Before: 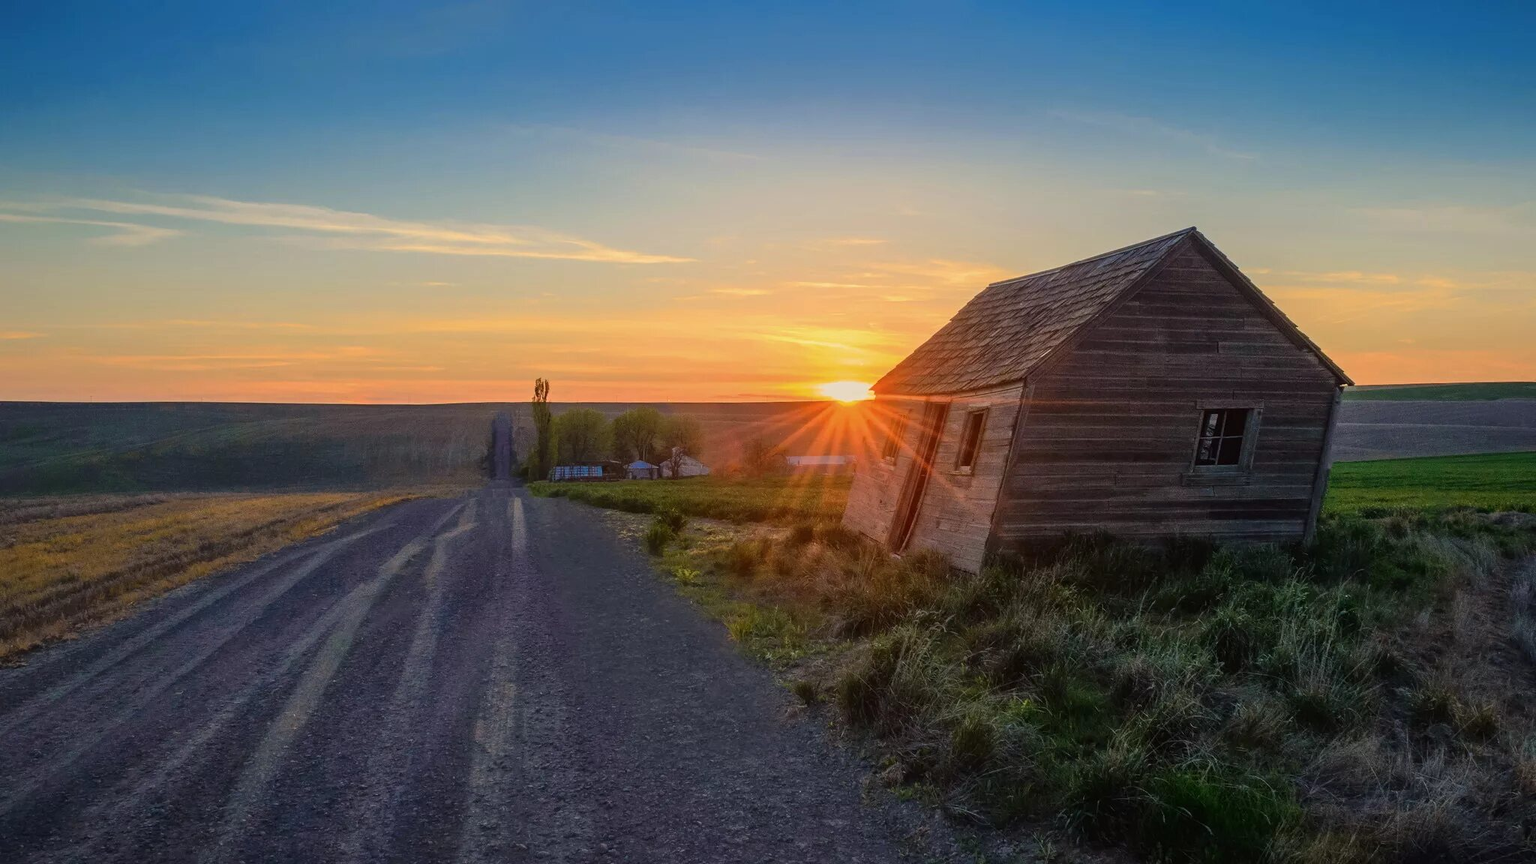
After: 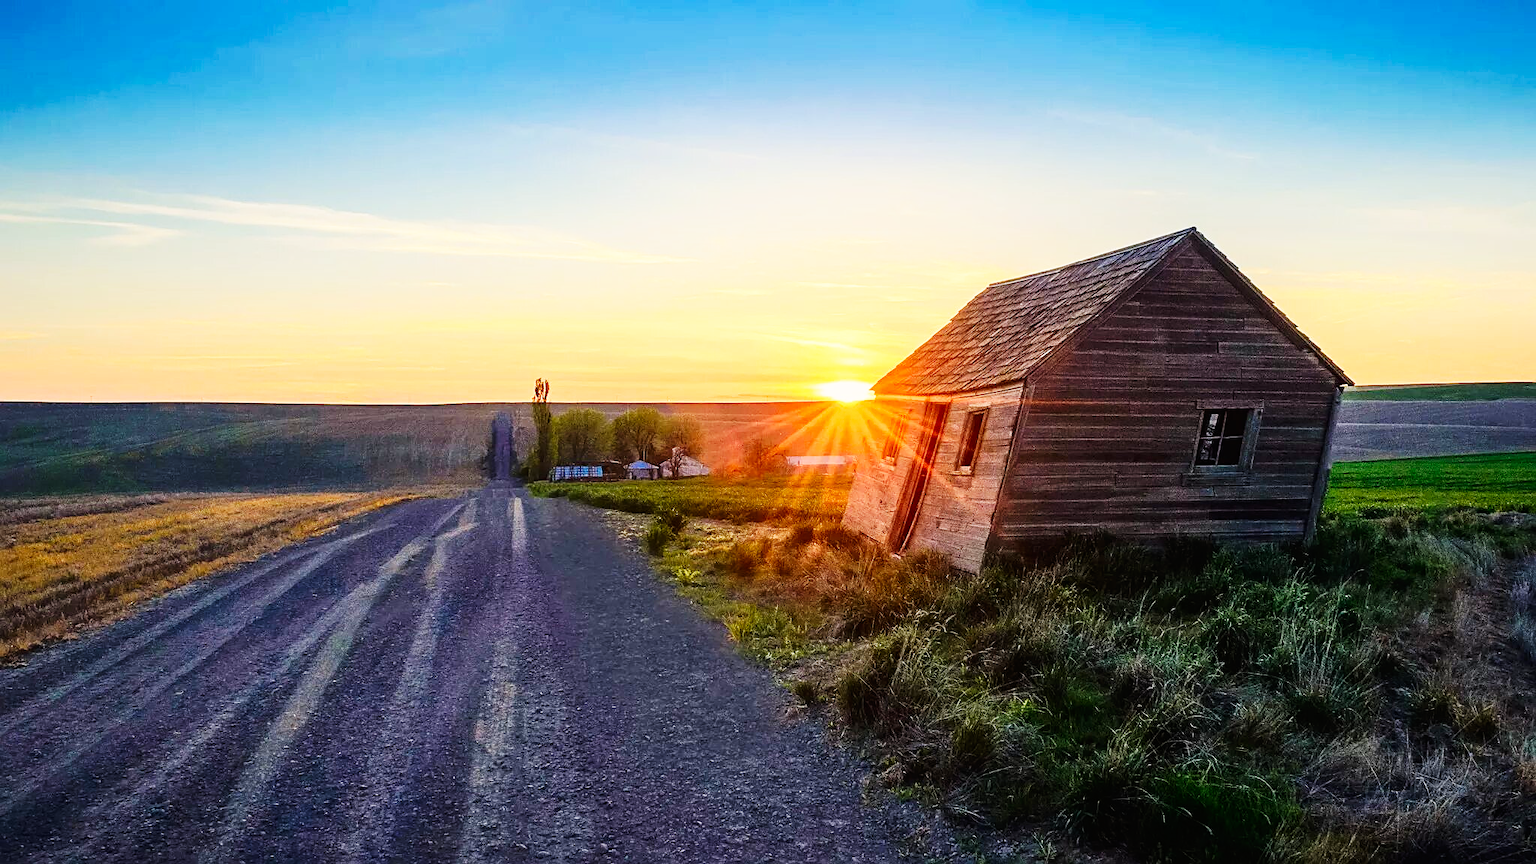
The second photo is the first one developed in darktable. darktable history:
base curve: curves: ch0 [(0, 0) (0.007, 0.004) (0.027, 0.03) (0.046, 0.07) (0.207, 0.54) (0.442, 0.872) (0.673, 0.972) (1, 1)], preserve colors none
contrast brightness saturation: contrast 0.078, saturation 0.017
sharpen: on, module defaults
